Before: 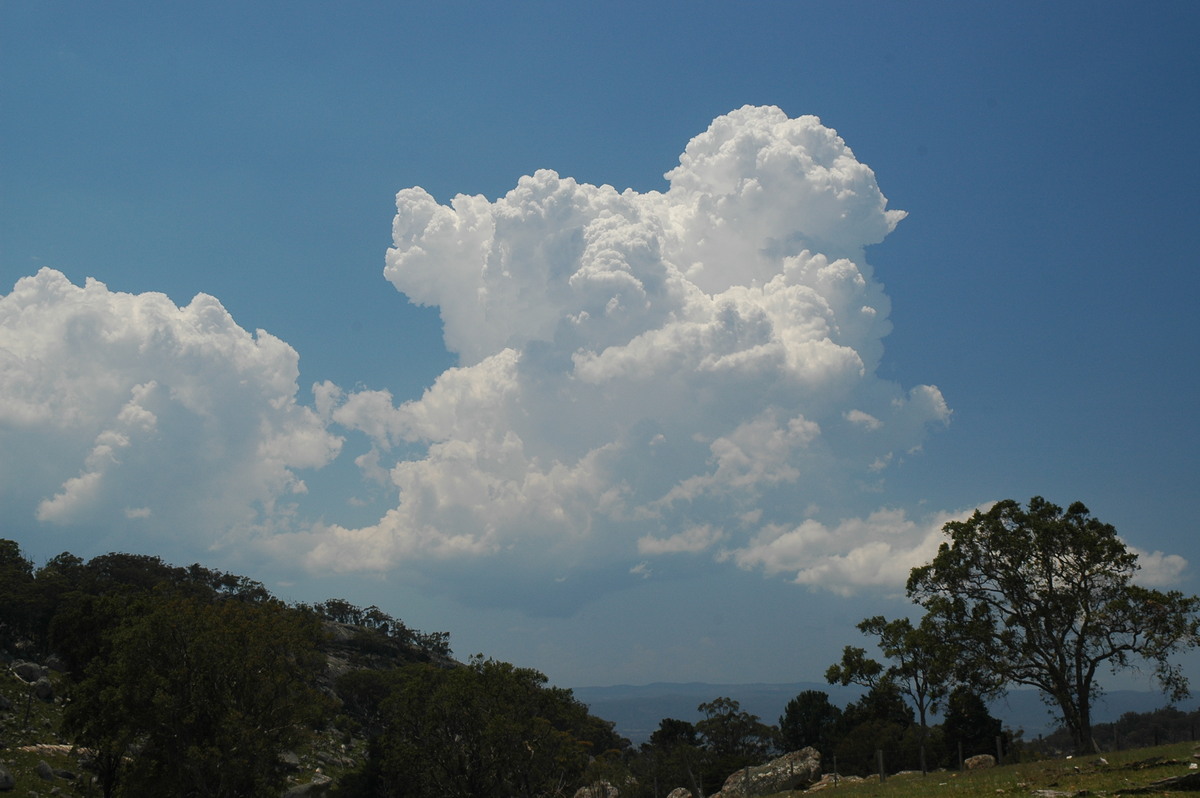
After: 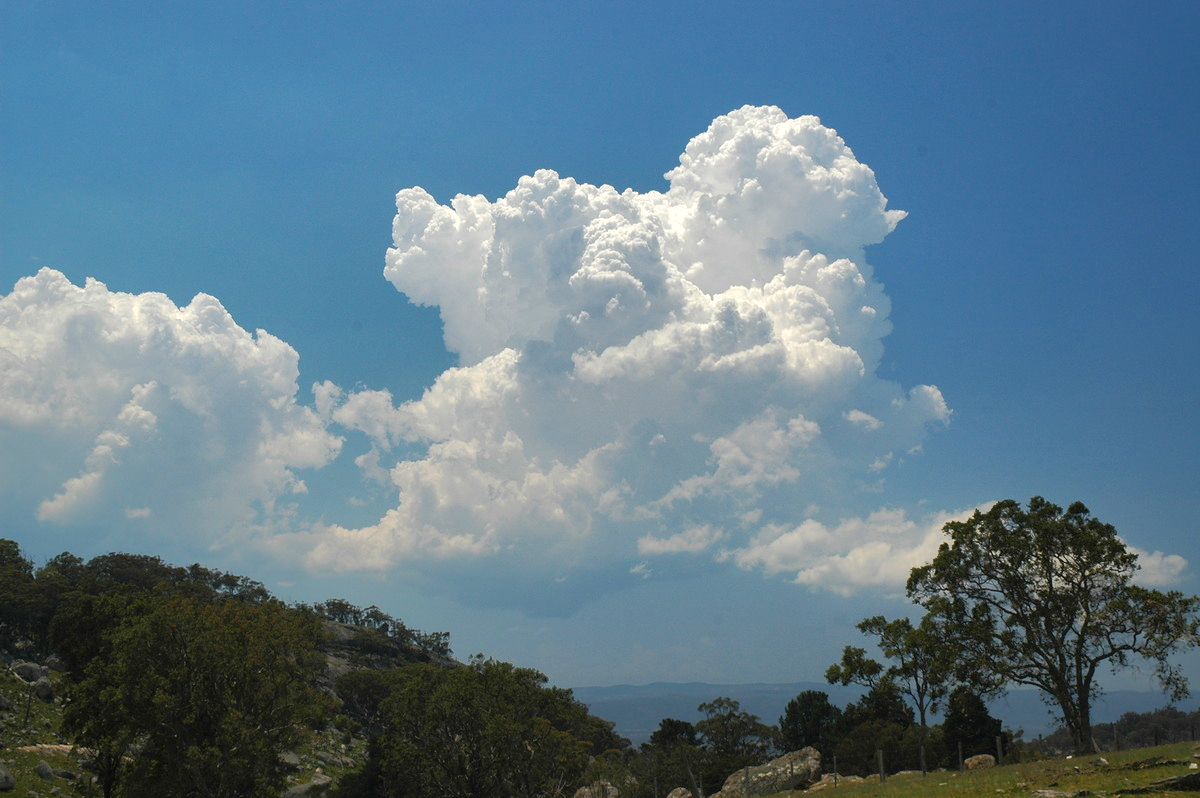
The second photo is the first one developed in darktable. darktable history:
shadows and highlights: highlights -60.07
color balance rgb: shadows lift › luminance -19.939%, perceptual saturation grading › global saturation 0.575%, perceptual saturation grading › mid-tones 11.748%, perceptual brilliance grading › global brilliance 29.673%, global vibrance 15.878%, saturation formula JzAzBz (2021)
